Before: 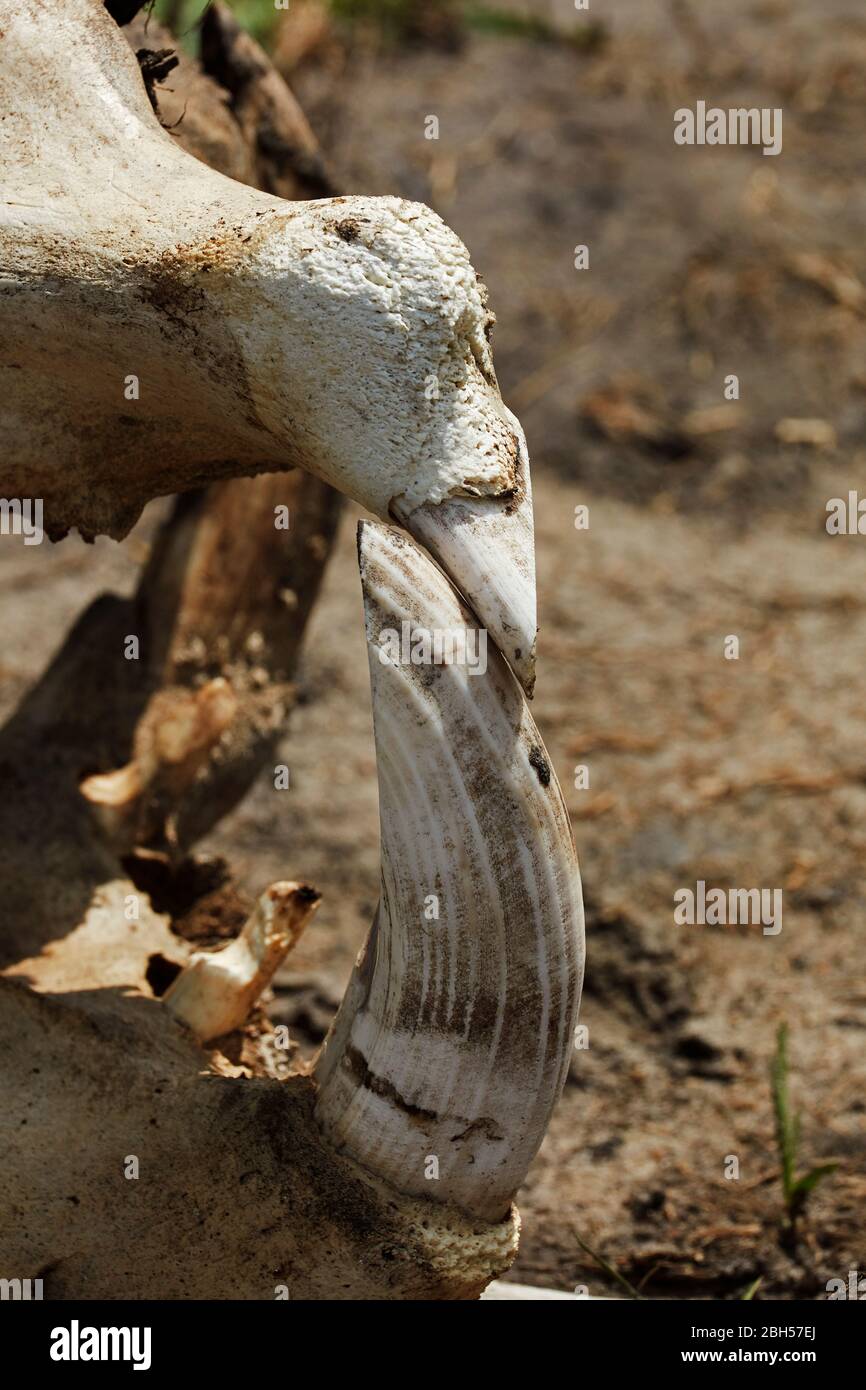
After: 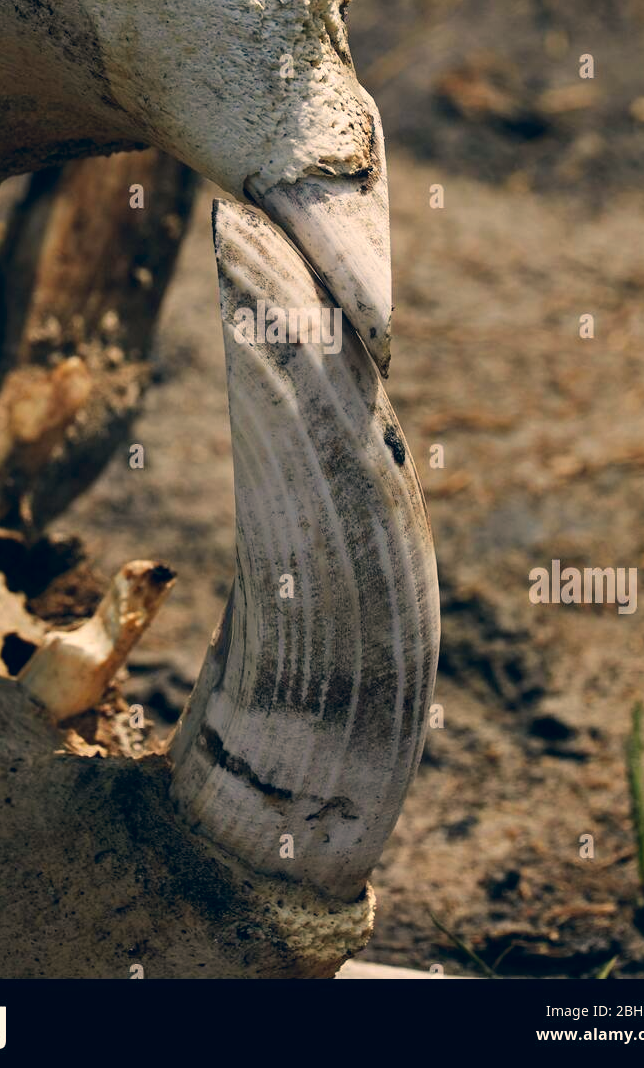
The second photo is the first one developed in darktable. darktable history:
crop: left 16.821%, top 23.099%, right 8.811%
color correction: highlights a* 10.33, highlights b* 14.47, shadows a* -9.56, shadows b* -14.97
